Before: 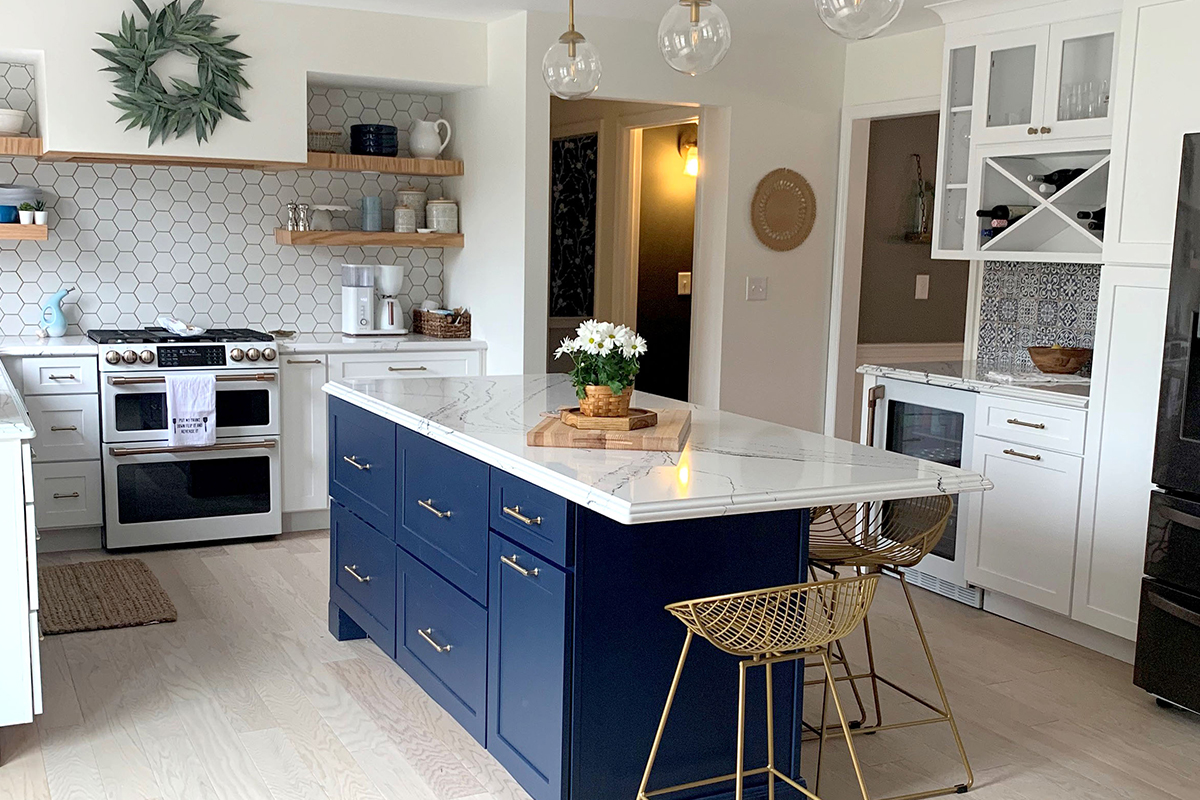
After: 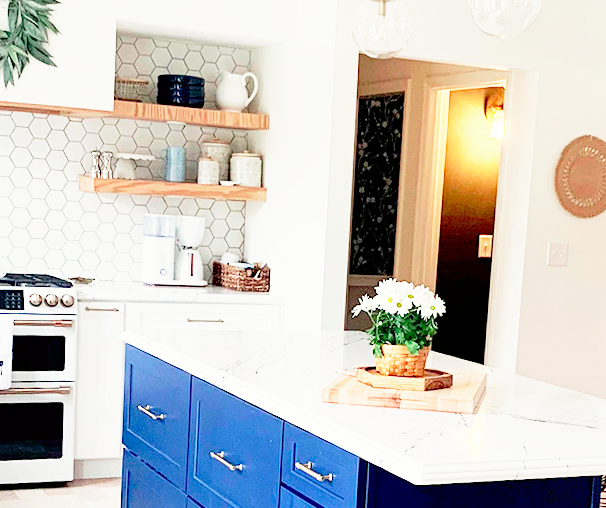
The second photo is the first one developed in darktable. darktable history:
rotate and perspective: rotation 2.27°, automatic cropping off
exposure: black level correction 0, exposure 0.7 EV, compensate exposure bias true, compensate highlight preservation false
crop: left 17.835%, top 7.675%, right 32.881%, bottom 32.213%
base curve: curves: ch0 [(0, 0) (0.012, 0.01) (0.073, 0.168) (0.31, 0.711) (0.645, 0.957) (1, 1)], preserve colors none
tone curve: curves: ch0 [(0, 0) (0.059, 0.027) (0.162, 0.125) (0.304, 0.279) (0.547, 0.532) (0.828, 0.815) (1, 0.983)]; ch1 [(0, 0) (0.23, 0.166) (0.34, 0.298) (0.371, 0.334) (0.435, 0.413) (0.477, 0.469) (0.499, 0.498) (0.529, 0.544) (0.559, 0.587) (0.743, 0.798) (1, 1)]; ch2 [(0, 0) (0.431, 0.414) (0.498, 0.503) (0.524, 0.531) (0.568, 0.567) (0.6, 0.597) (0.643, 0.631) (0.74, 0.721) (1, 1)], color space Lab, independent channels, preserve colors none
